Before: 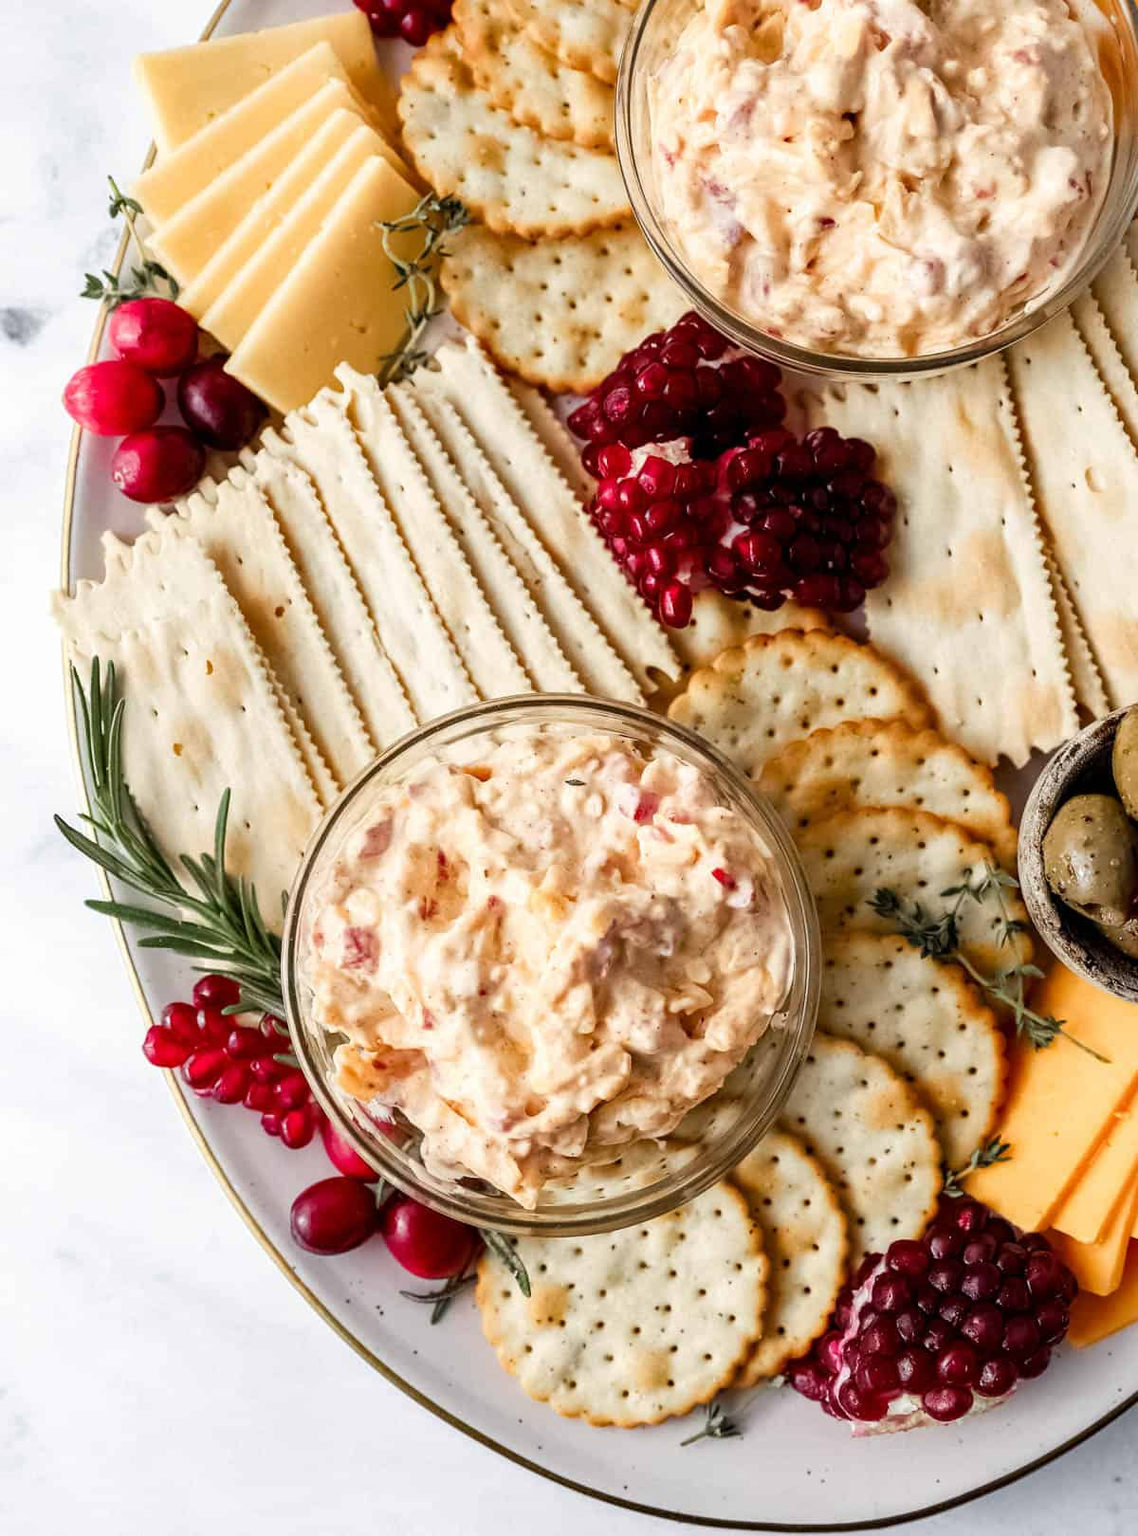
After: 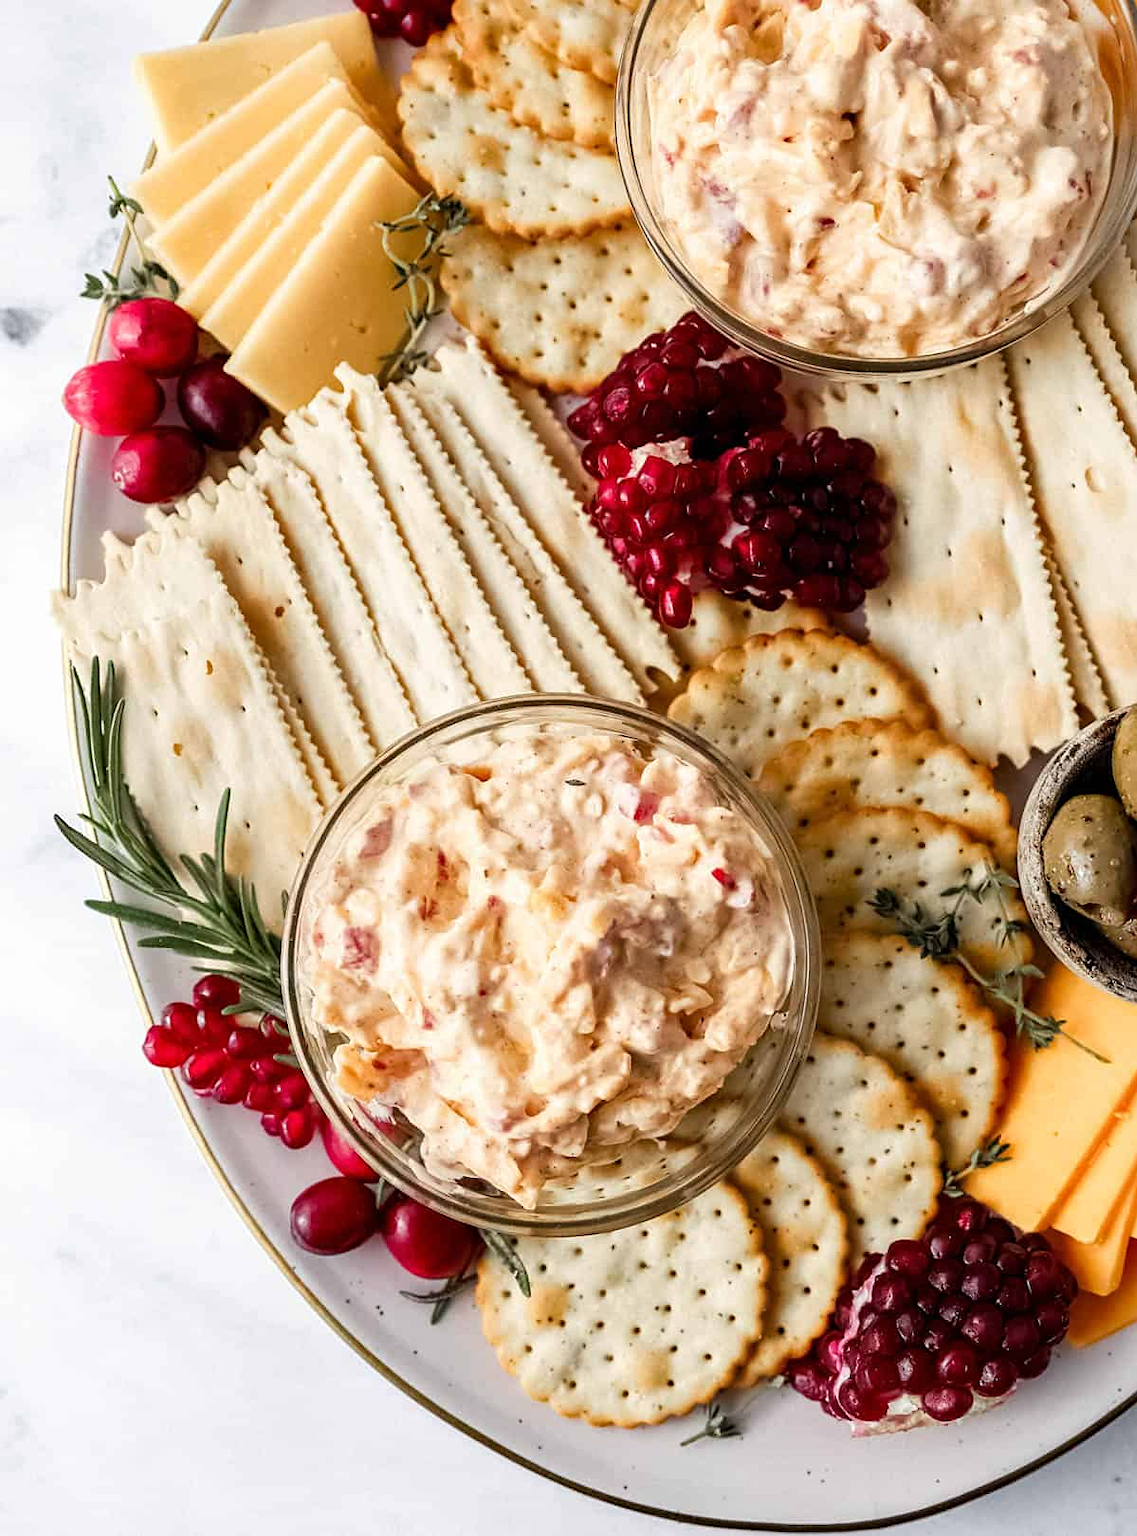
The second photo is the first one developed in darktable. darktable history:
sharpen: amount 0.204
tone equalizer: on, module defaults
